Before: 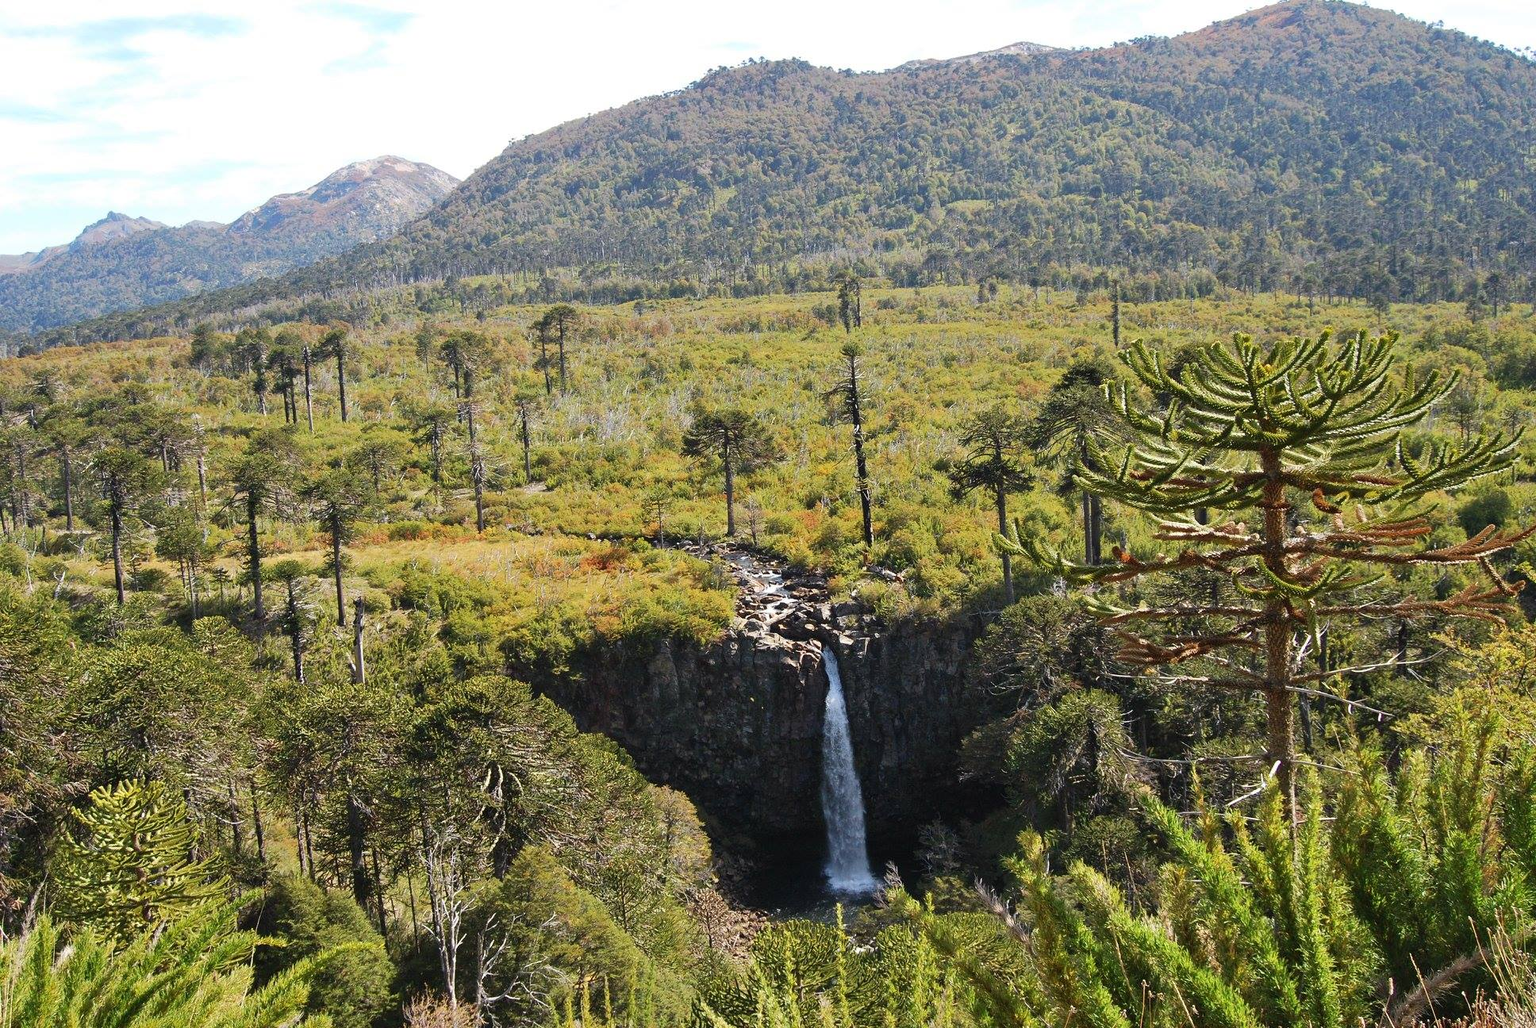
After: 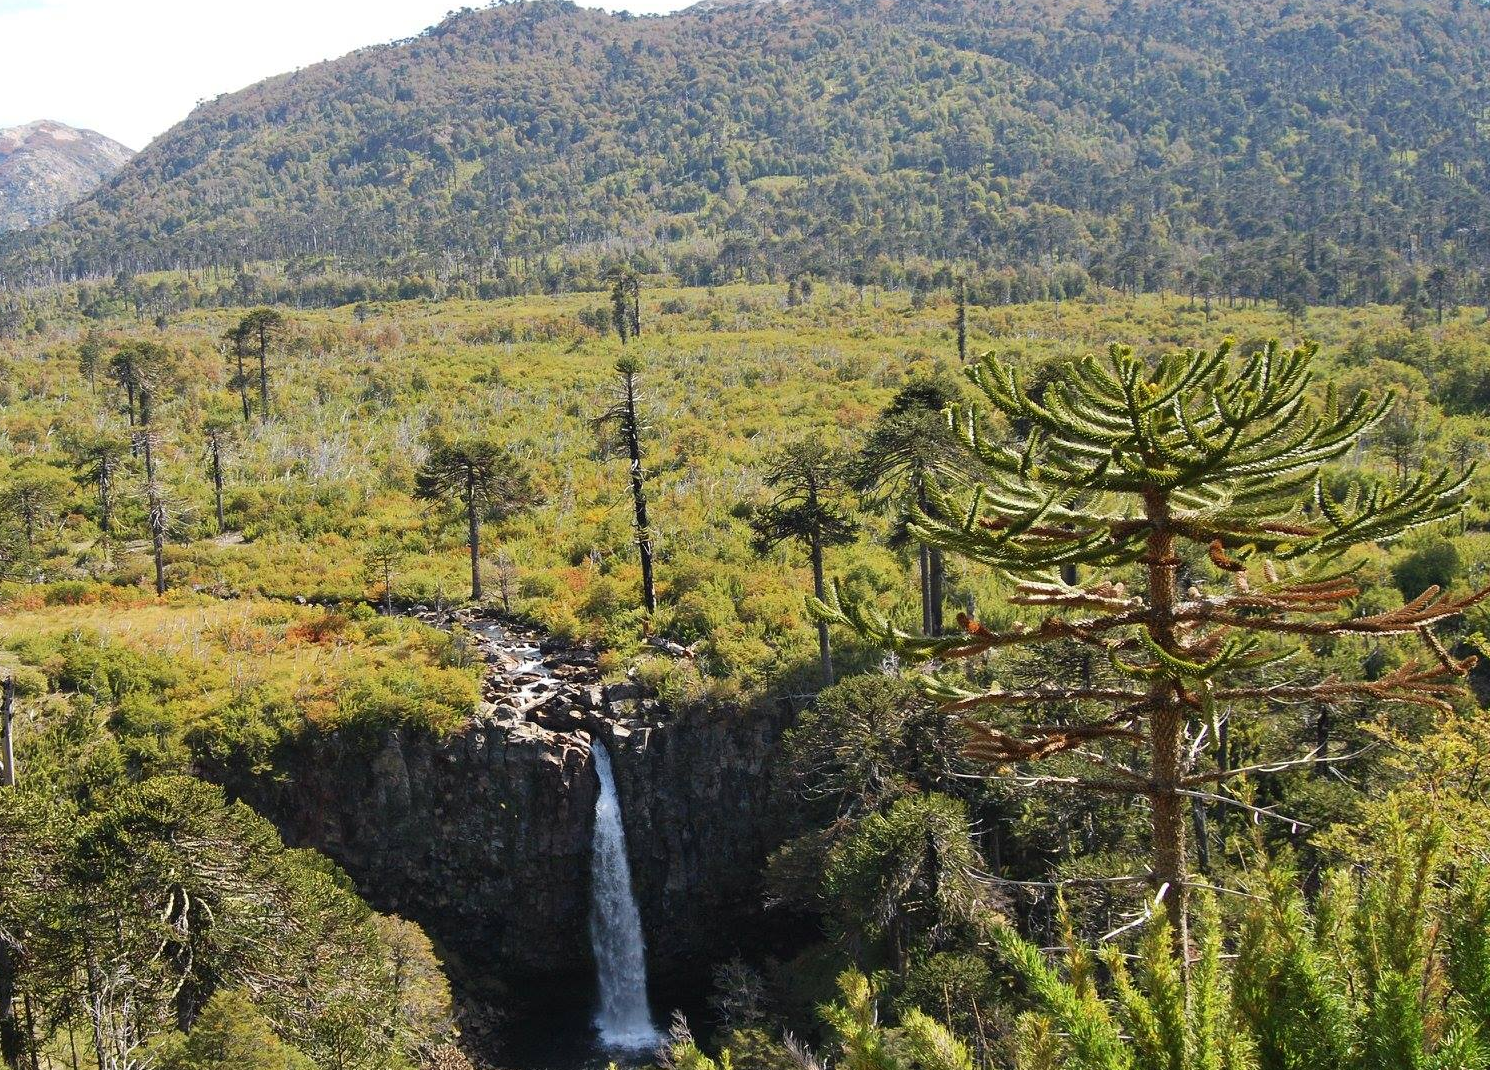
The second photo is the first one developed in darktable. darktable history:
crop: left 23%, top 5.871%, bottom 11.553%
